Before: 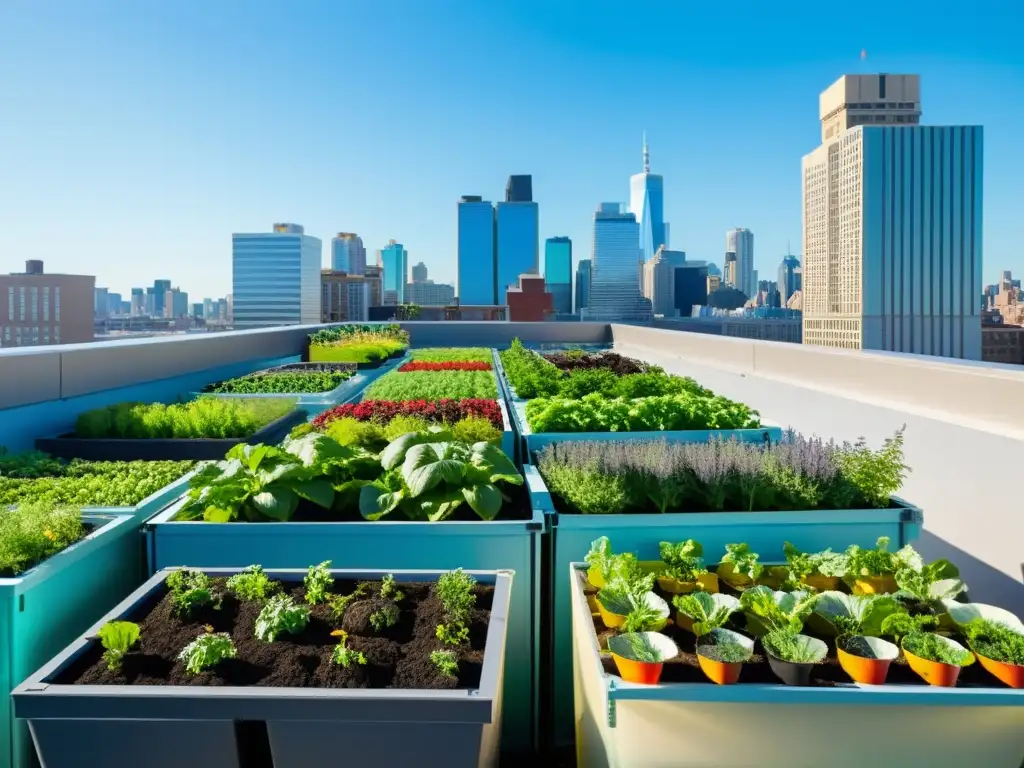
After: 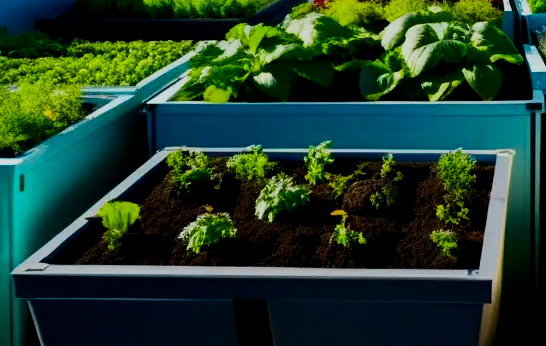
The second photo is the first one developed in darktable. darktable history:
contrast equalizer: octaves 7, y [[0.6 ×6], [0.55 ×6], [0 ×6], [0 ×6], [0 ×6]], mix -0.3
color balance rgb: perceptual saturation grading › global saturation 20%, global vibrance 10%
filmic rgb: black relative exposure -5 EV, white relative exposure 3.5 EV, hardness 3.19, contrast 1.2, highlights saturation mix -50%
crop and rotate: top 54.778%, right 46.61%, bottom 0.159%
contrast brightness saturation: contrast 0.13, brightness -0.24, saturation 0.14
